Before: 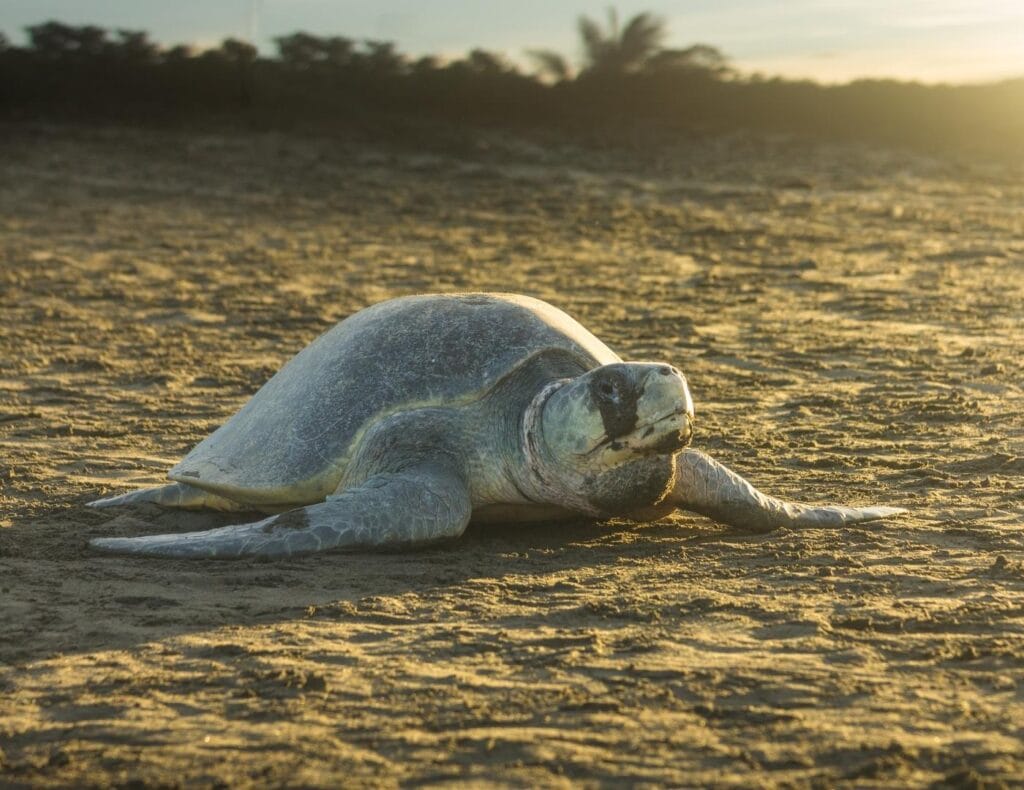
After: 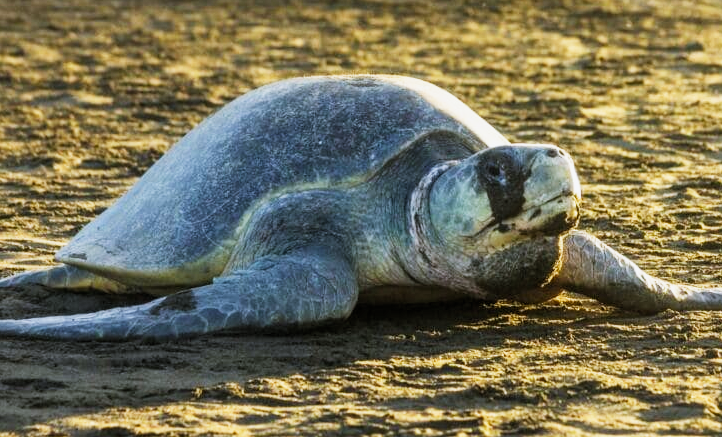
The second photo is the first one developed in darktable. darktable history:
rgb levels: levels [[0.013, 0.434, 0.89], [0, 0.5, 1], [0, 0.5, 1]]
exposure: exposure 0 EV, compensate highlight preservation false
sigmoid: contrast 1.93, skew 0.29, preserve hue 0%
crop: left 11.123%, top 27.61%, right 18.3%, bottom 17.034%
white balance: red 0.967, blue 1.119, emerald 0.756
